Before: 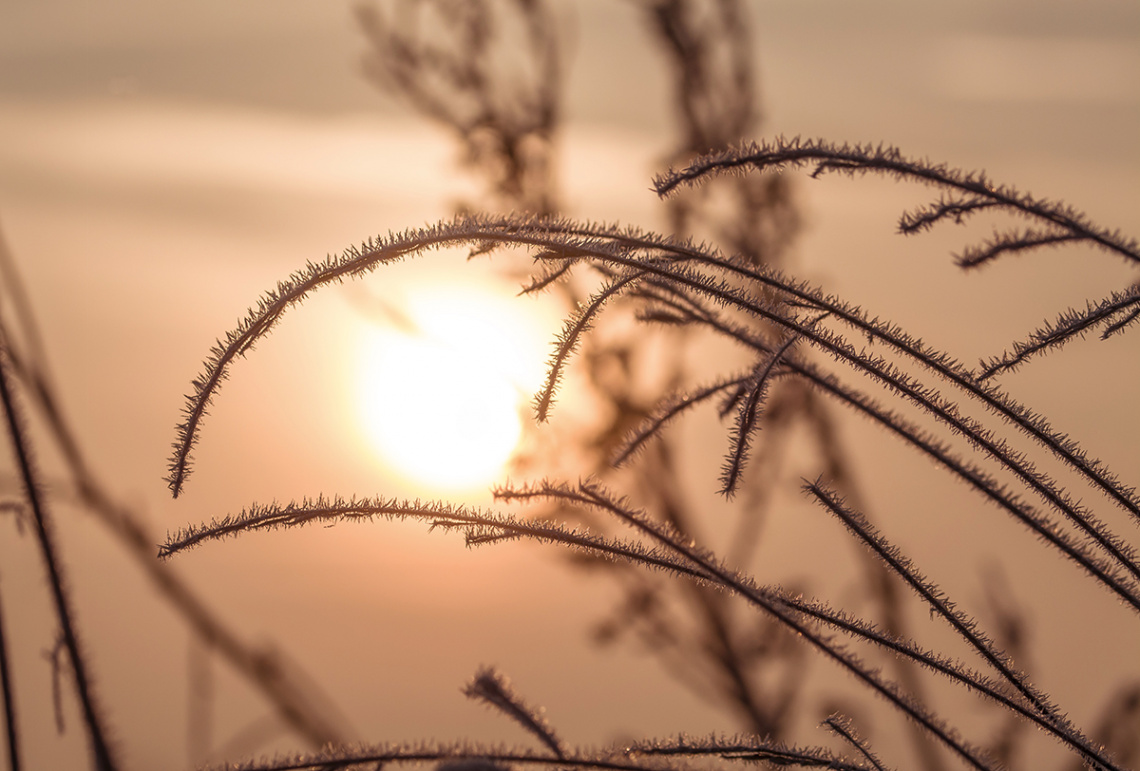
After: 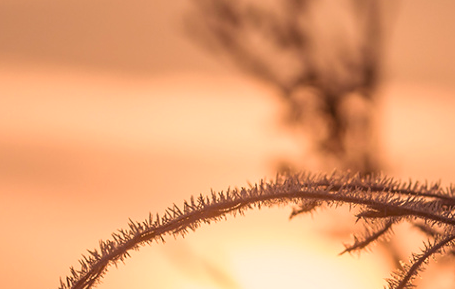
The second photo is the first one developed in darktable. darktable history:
crop: left 15.618%, top 5.437%, right 44.395%, bottom 56.972%
color correction: highlights a* 20.89, highlights b* 19.85
